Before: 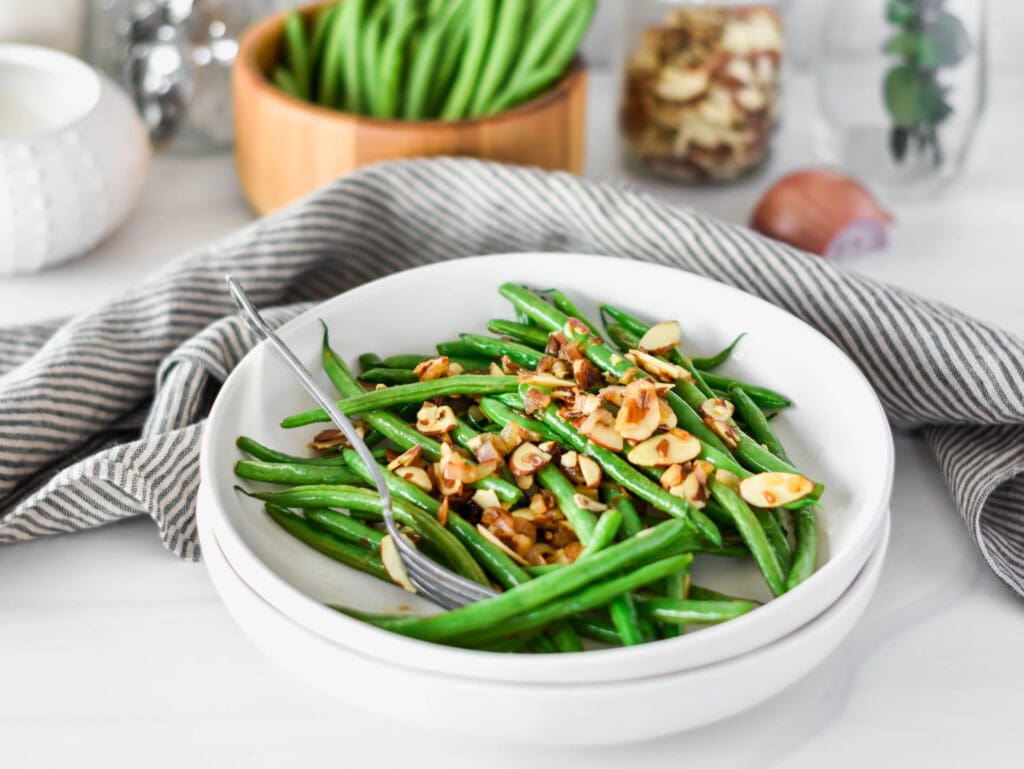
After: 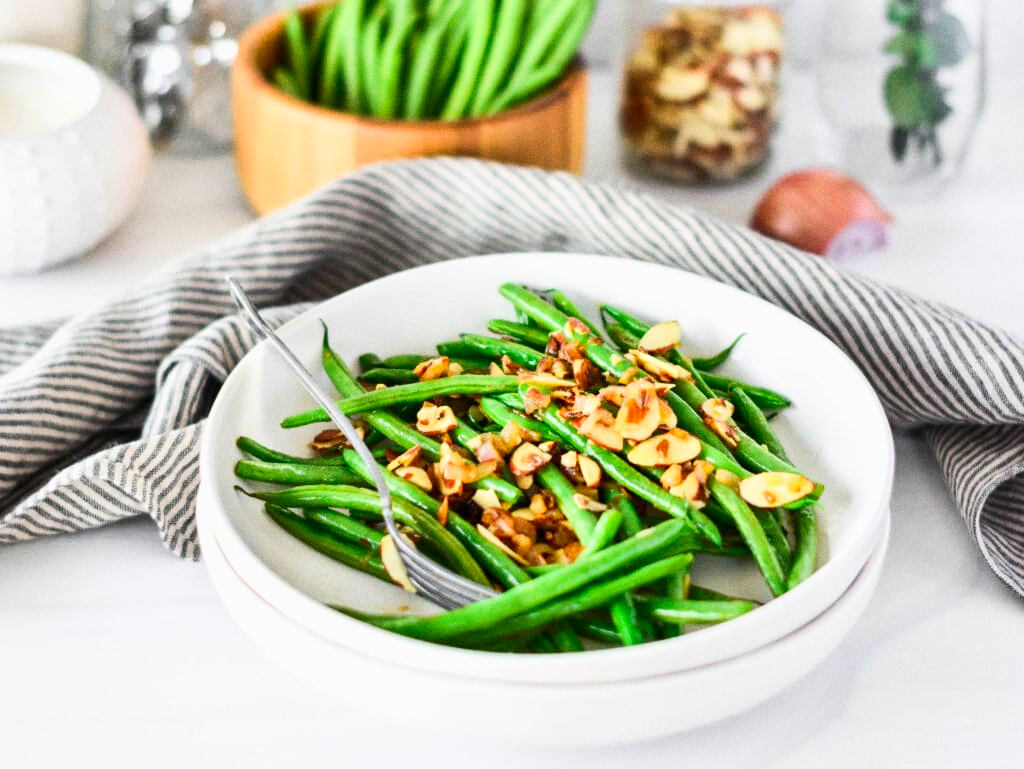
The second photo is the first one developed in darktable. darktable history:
grain: coarseness 0.09 ISO
contrast brightness saturation: contrast 0.23, brightness 0.1, saturation 0.29
